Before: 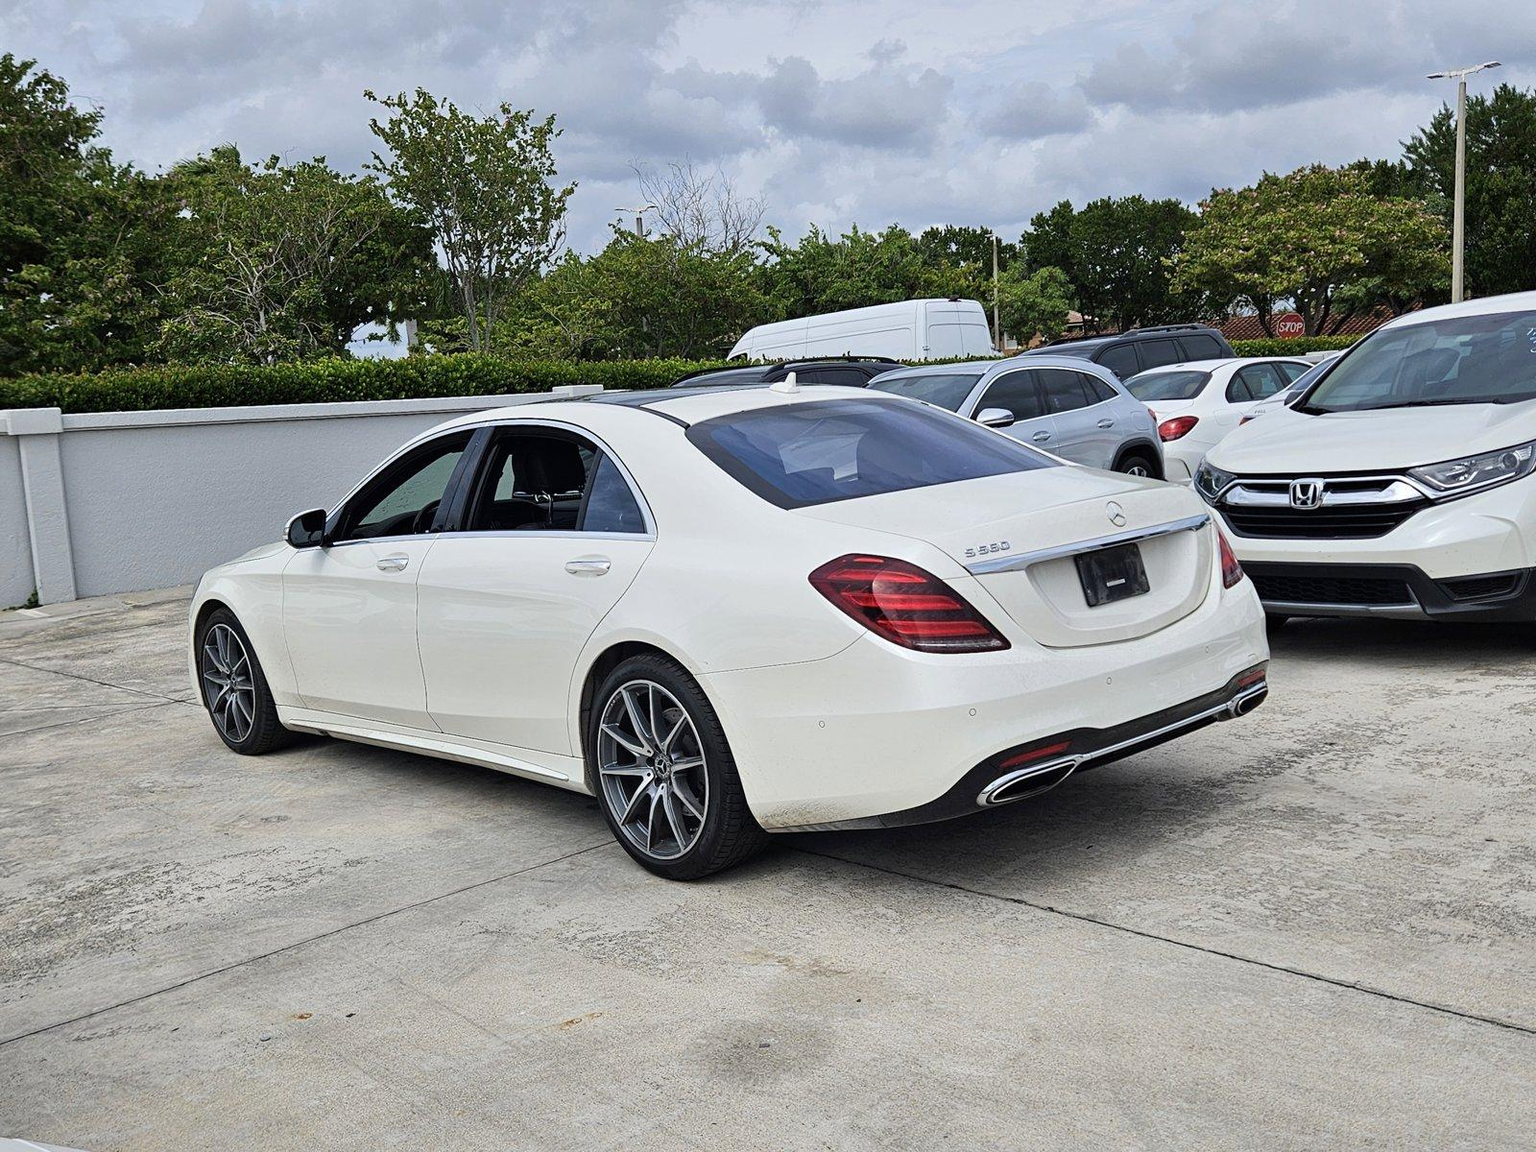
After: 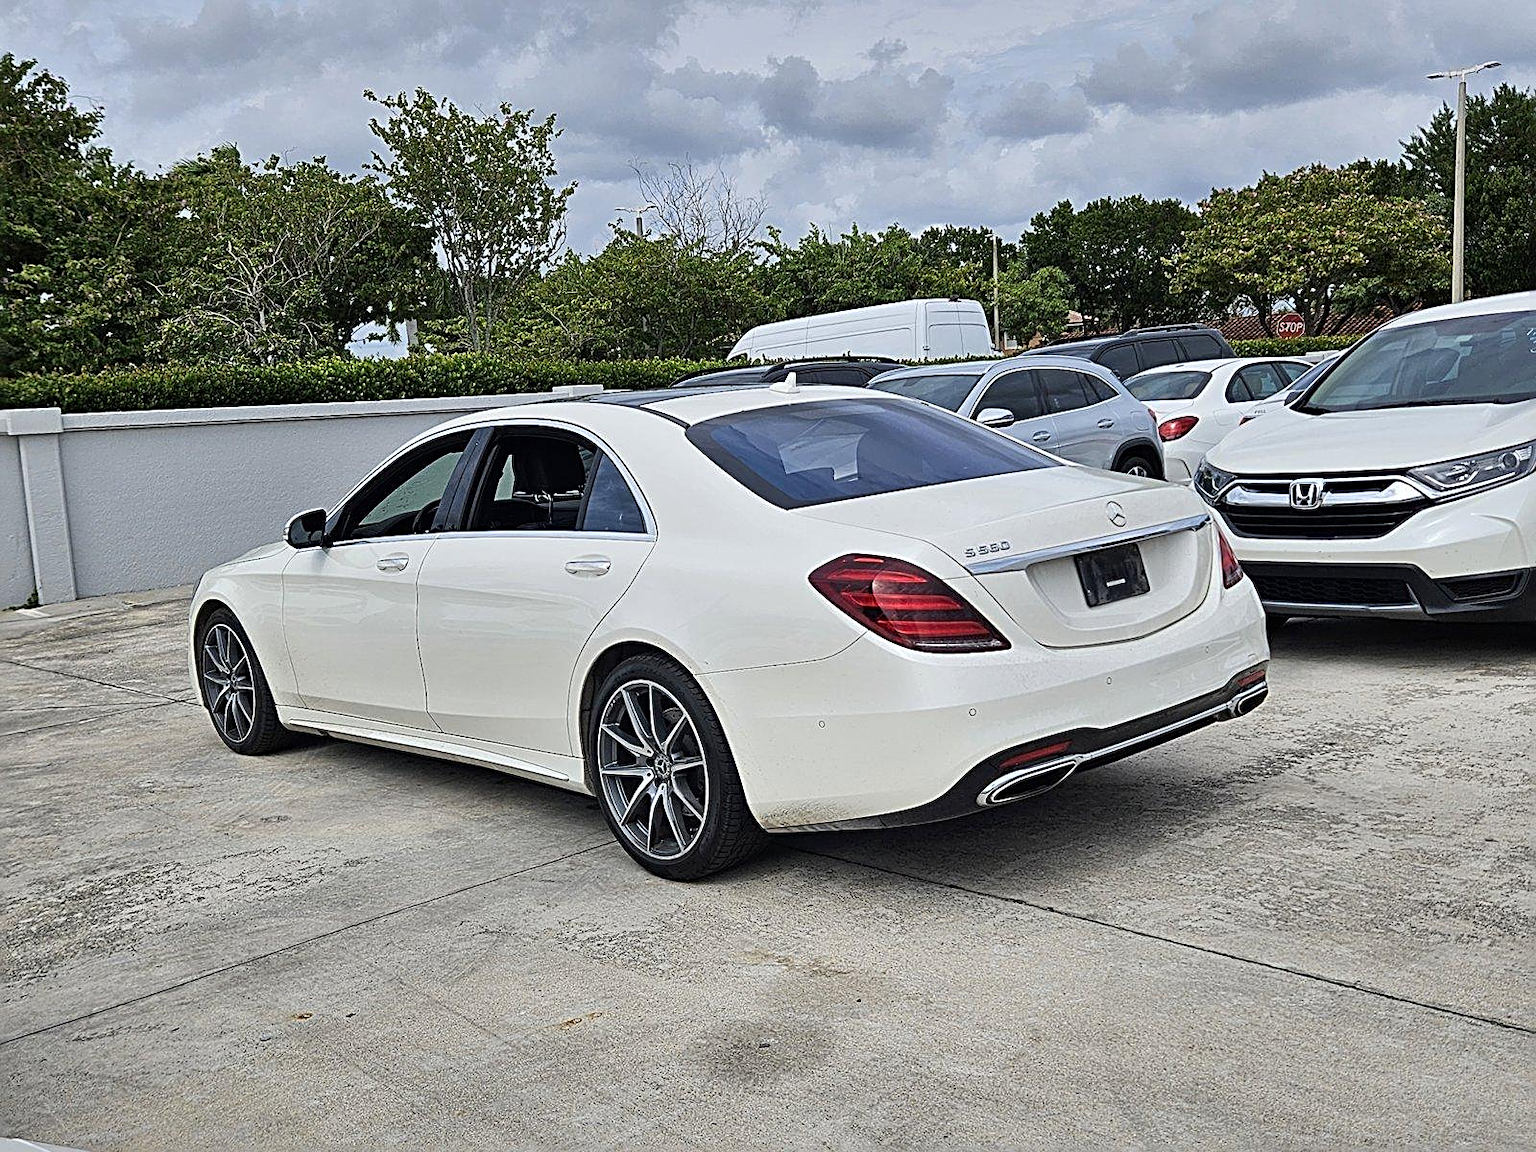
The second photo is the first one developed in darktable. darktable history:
shadows and highlights: low approximation 0.01, soften with gaussian
sharpen: radius 2.584, amount 0.688
